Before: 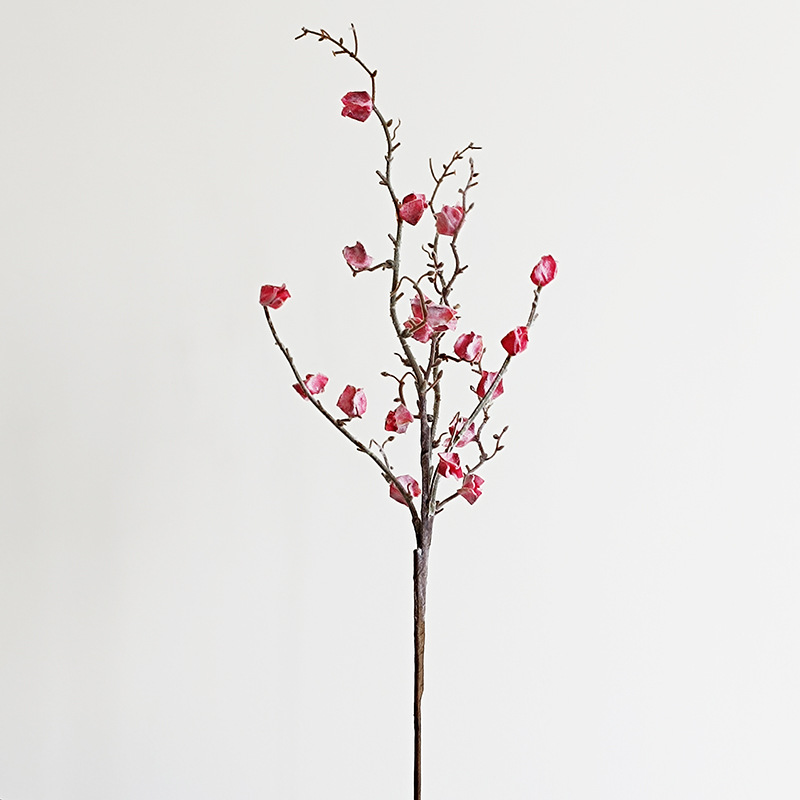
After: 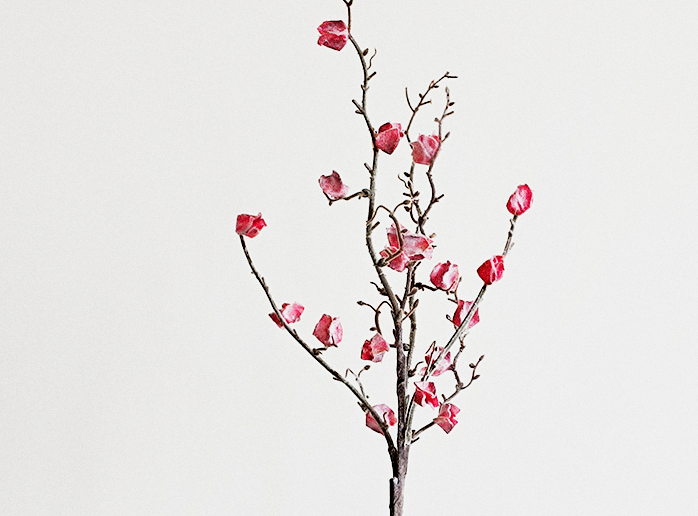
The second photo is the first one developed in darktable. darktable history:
filmic rgb: black relative exposure -5 EV, hardness 2.88, contrast 1.3, highlights saturation mix -30%
exposure: exposure 0.556 EV, compensate highlight preservation false
local contrast: mode bilateral grid, contrast 20, coarseness 50, detail 132%, midtone range 0.2
crop: left 3.015%, top 8.969%, right 9.647%, bottom 26.457%
grain: coarseness 0.09 ISO
